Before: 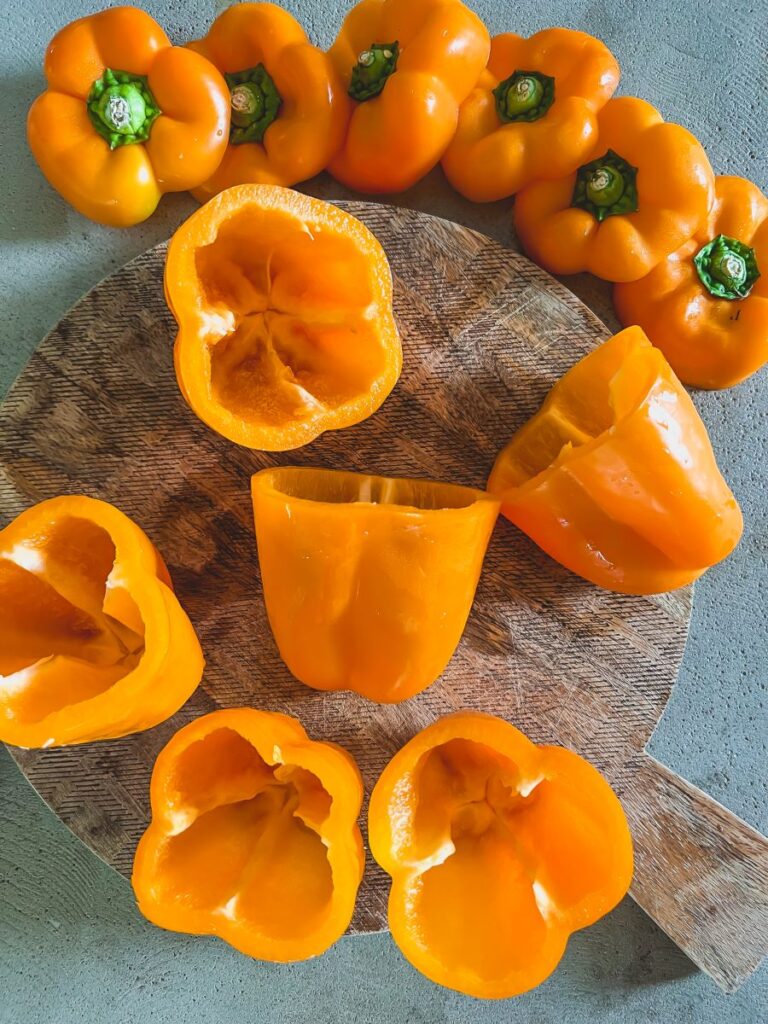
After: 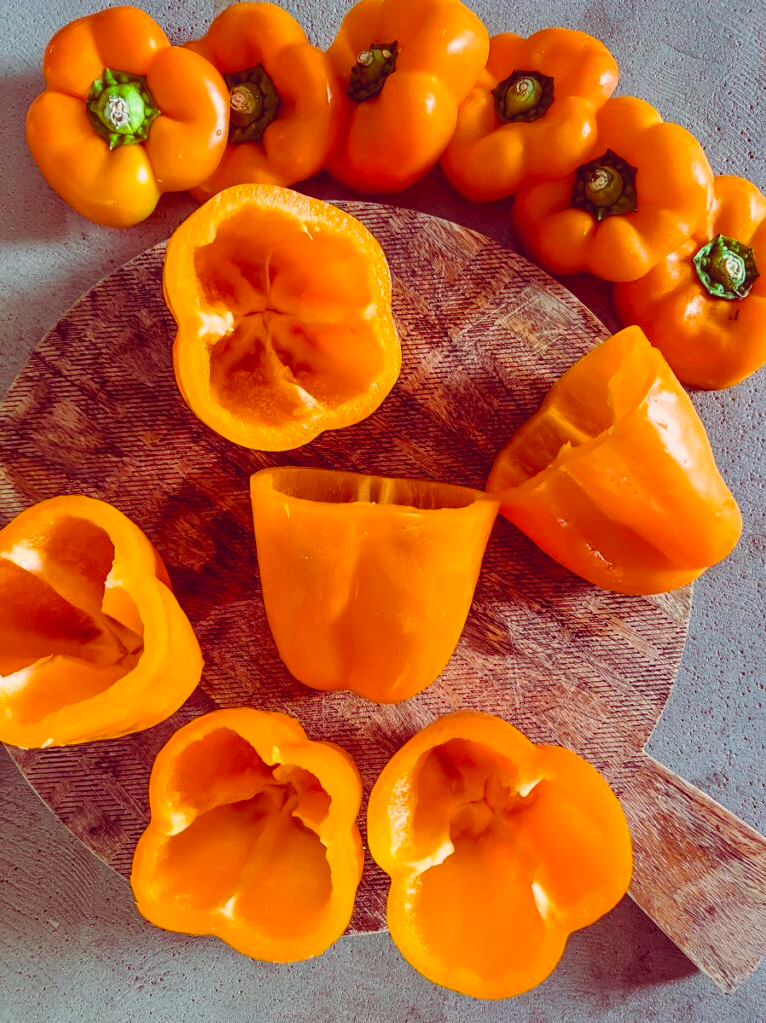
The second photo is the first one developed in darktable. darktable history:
crop and rotate: left 0.194%, bottom 0.002%
color correction: highlights a* 3.59, highlights b* 5.13
color balance rgb: shadows lift › luminance -18.943%, shadows lift › chroma 35.191%, highlights gain › chroma 1.608%, highlights gain › hue 57.13°, global offset › chroma 0.092%, global offset › hue 251.25°, linear chroma grading › global chroma 19.875%, perceptual saturation grading › global saturation -2.618%, global vibrance 14.797%
